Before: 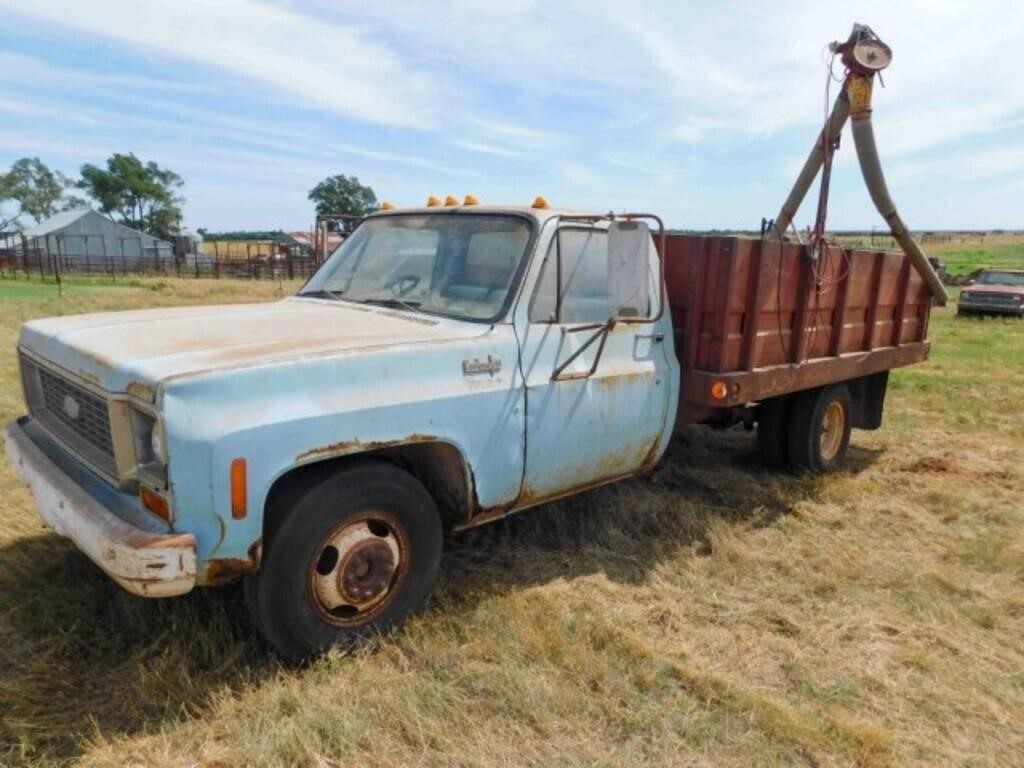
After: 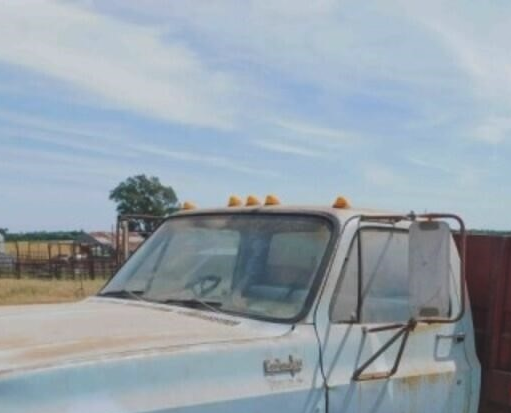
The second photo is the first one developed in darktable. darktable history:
exposure: black level correction -0.015, exposure -0.505 EV, compensate highlight preservation false
crop: left 19.475%, right 30.557%, bottom 46.194%
